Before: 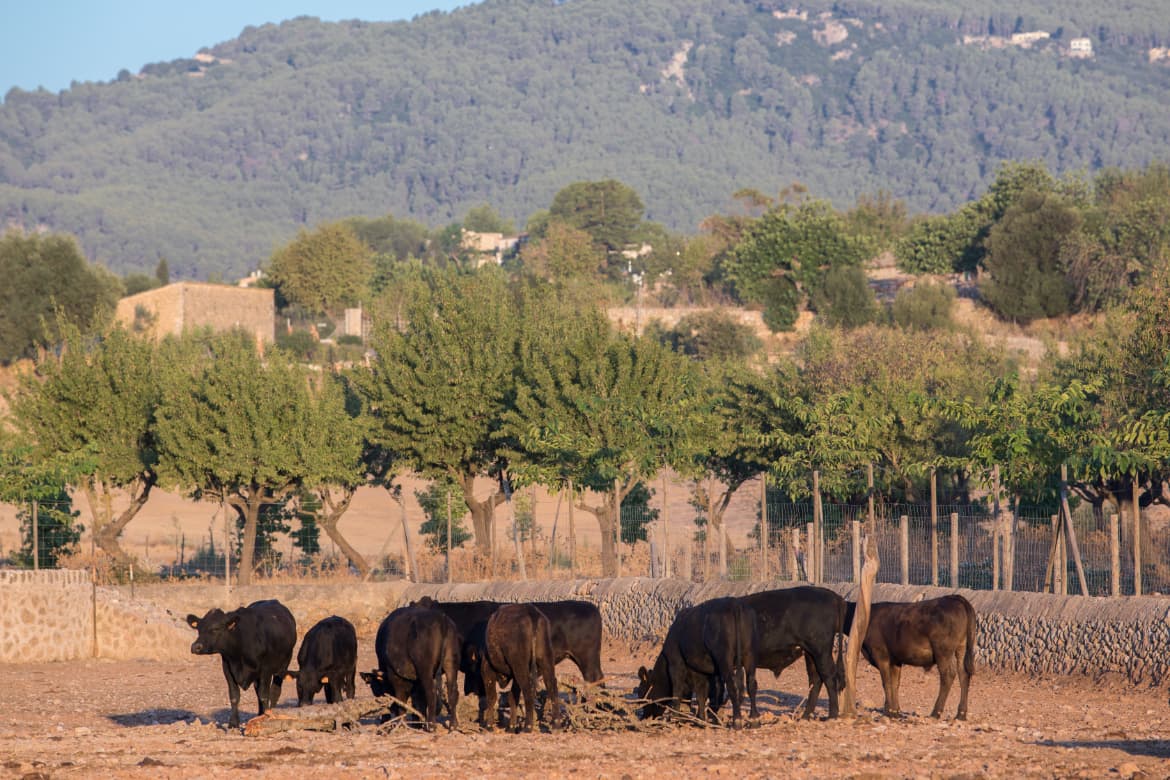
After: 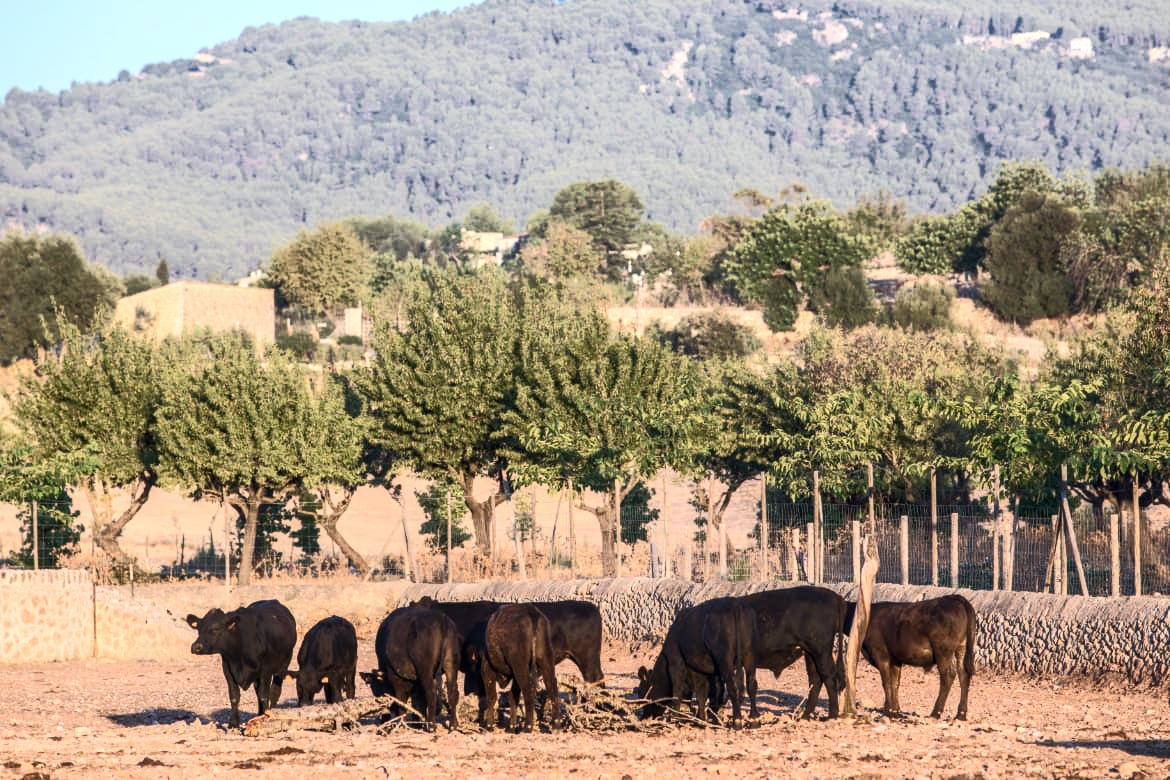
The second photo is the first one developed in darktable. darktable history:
local contrast: on, module defaults
tone curve: curves: ch0 [(0, 0) (0.003, 0.003) (0.011, 0.008) (0.025, 0.018) (0.044, 0.04) (0.069, 0.062) (0.1, 0.09) (0.136, 0.121) (0.177, 0.158) (0.224, 0.197) (0.277, 0.255) (0.335, 0.314) (0.399, 0.391) (0.468, 0.496) (0.543, 0.683) (0.623, 0.801) (0.709, 0.883) (0.801, 0.94) (0.898, 0.984) (1, 1)], color space Lab, independent channels, preserve colors none
